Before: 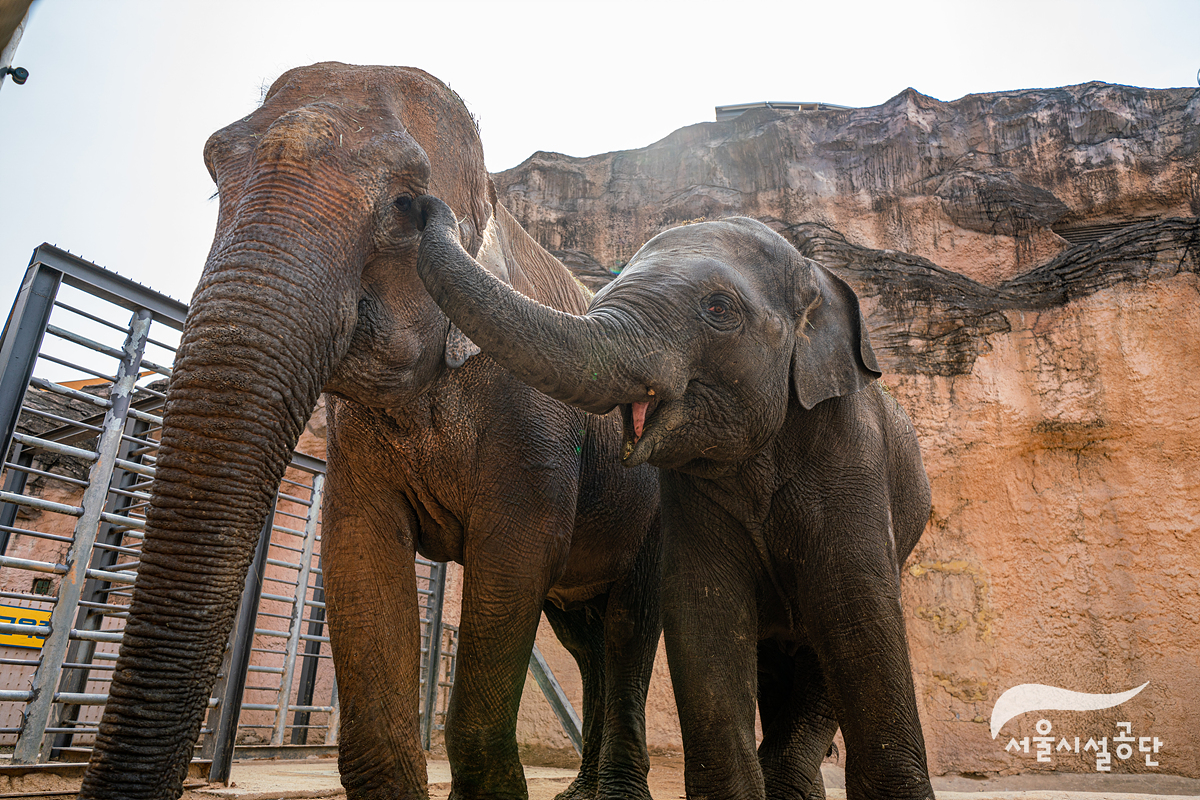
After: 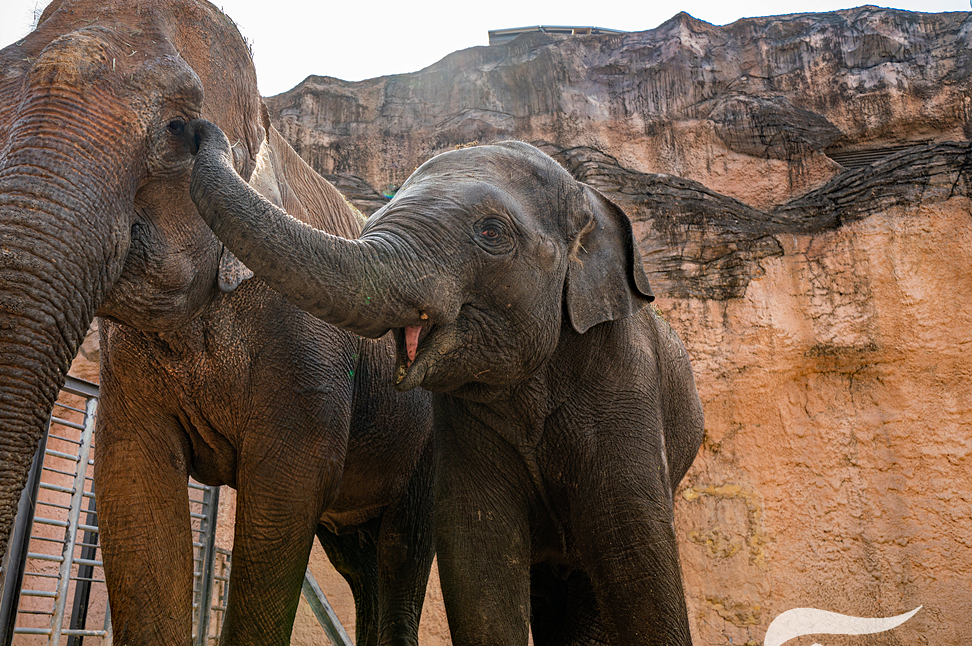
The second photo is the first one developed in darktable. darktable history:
haze removal: strength 0.298, distance 0.246, compatibility mode true, adaptive false
crop: left 18.963%, top 9.56%, right 0%, bottom 9.625%
